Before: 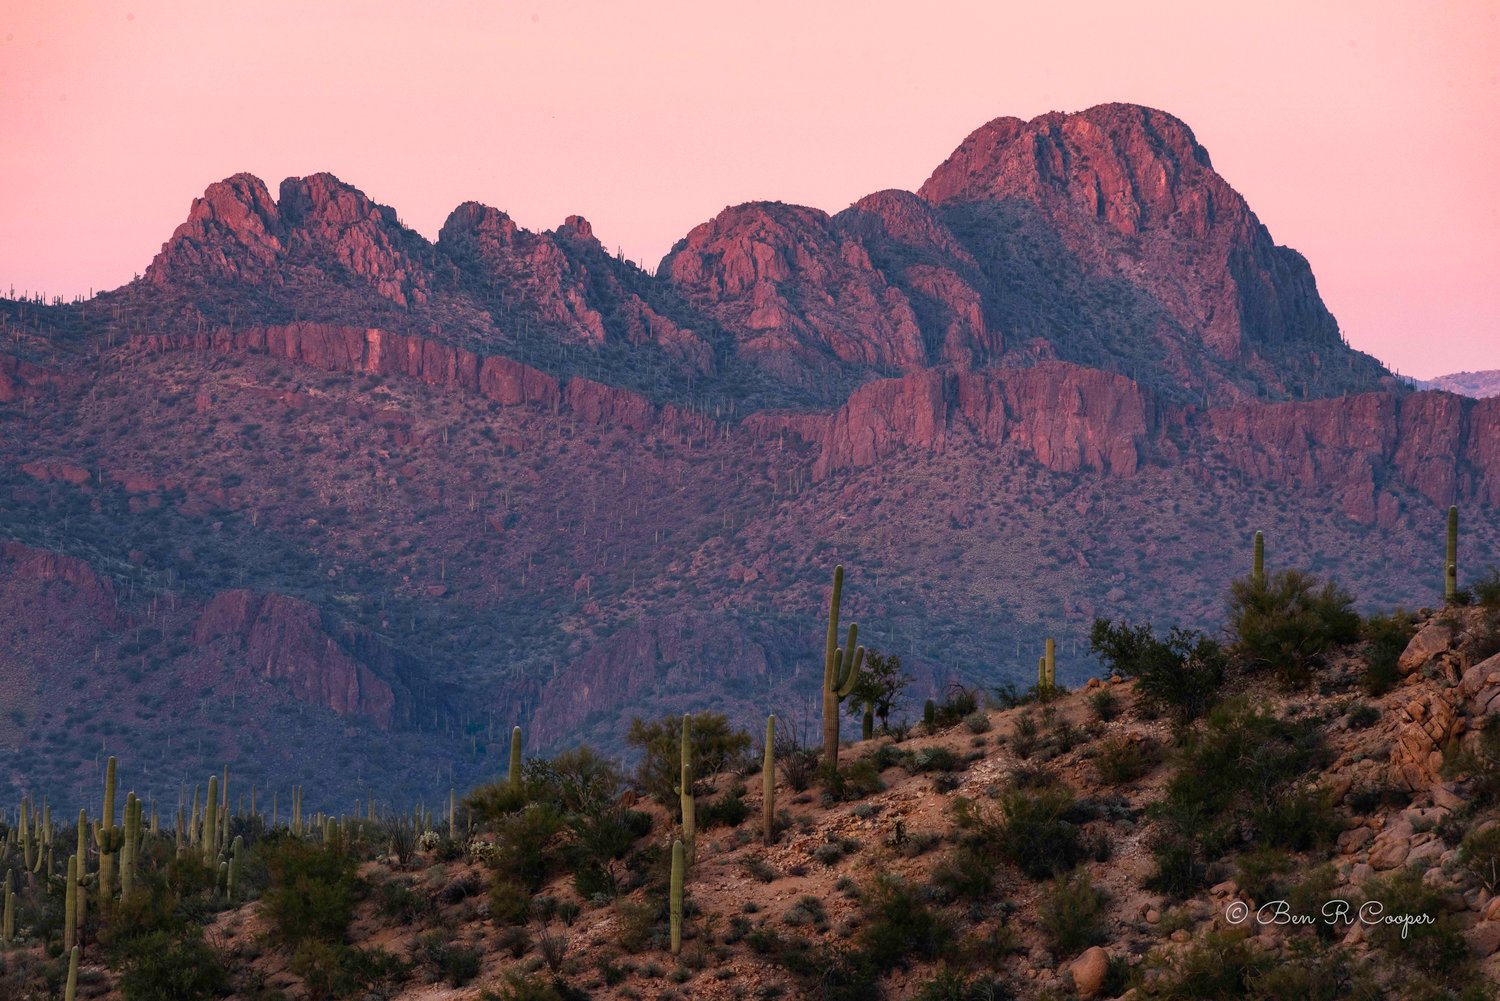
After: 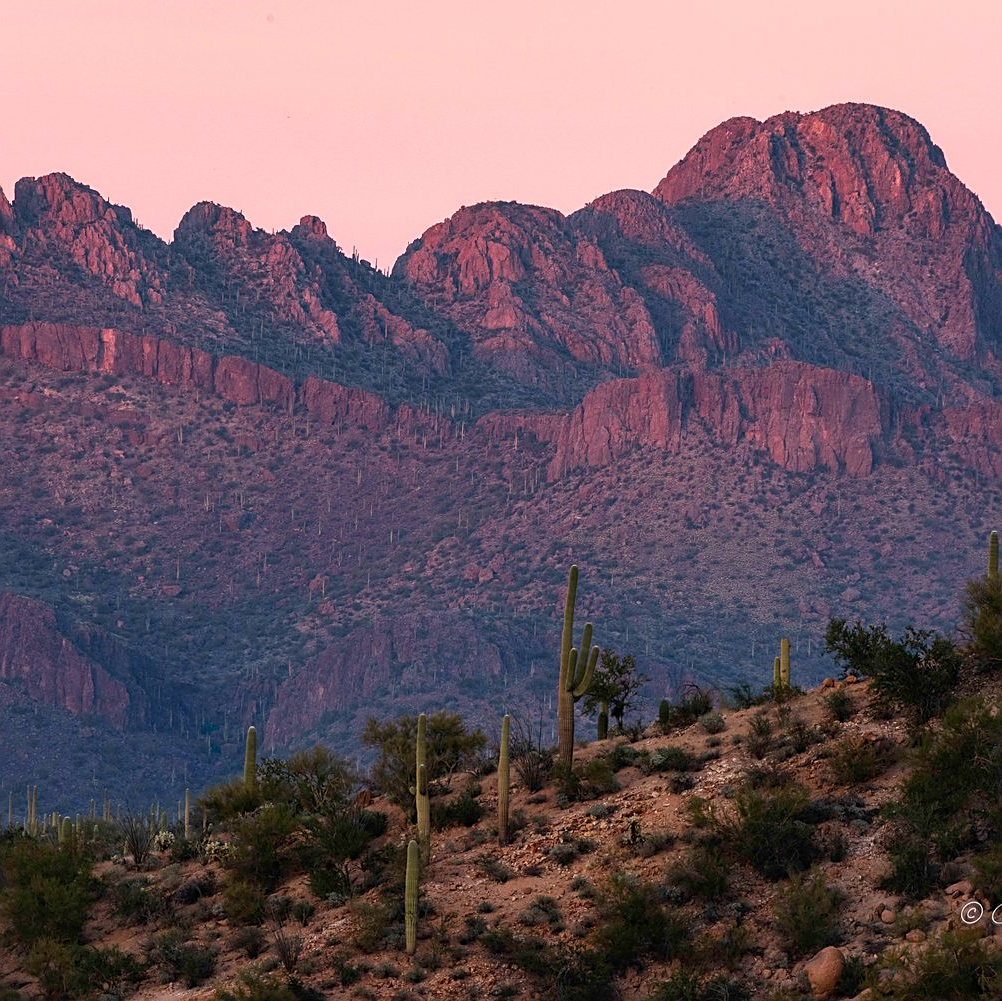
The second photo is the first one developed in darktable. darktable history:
crop and rotate: left 17.732%, right 15.423%
sharpen: on, module defaults
